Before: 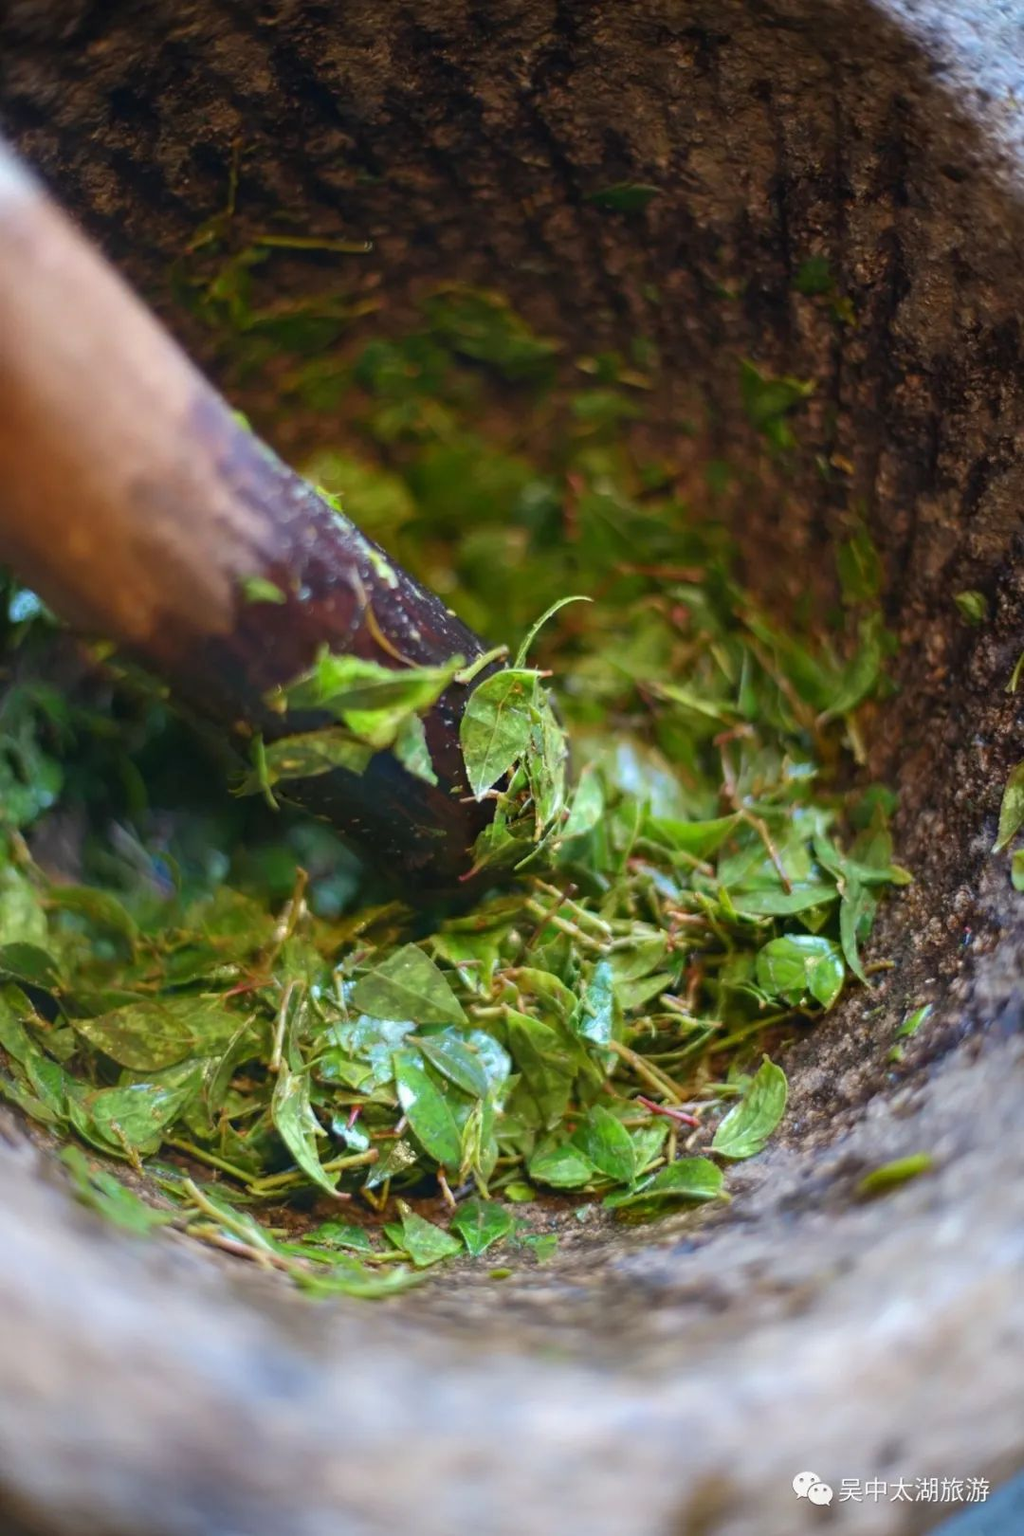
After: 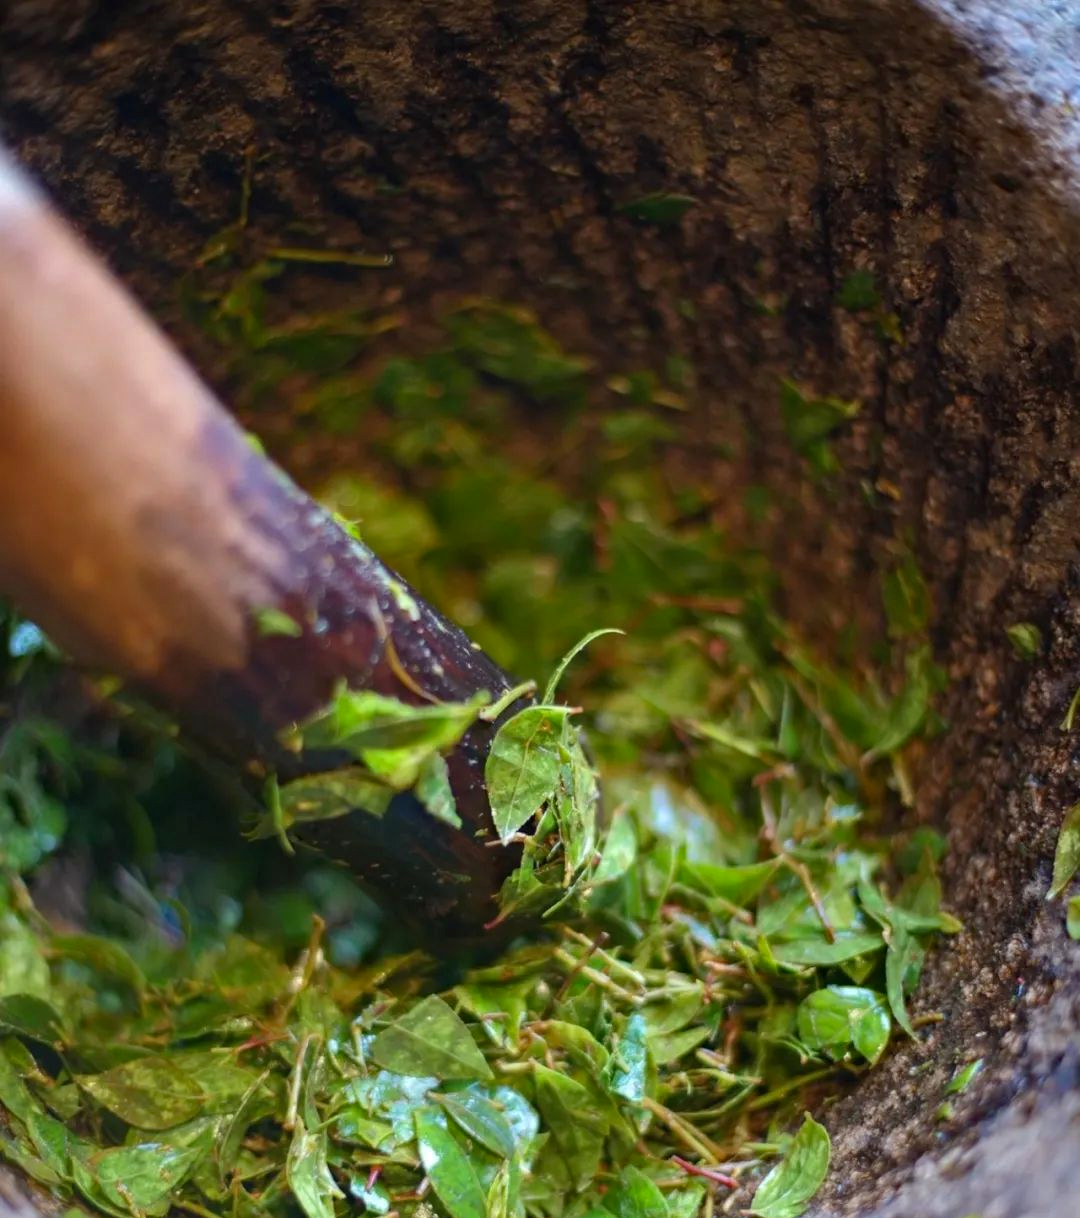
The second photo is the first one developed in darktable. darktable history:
haze removal: compatibility mode true, adaptive false
crop: bottom 24.764%
